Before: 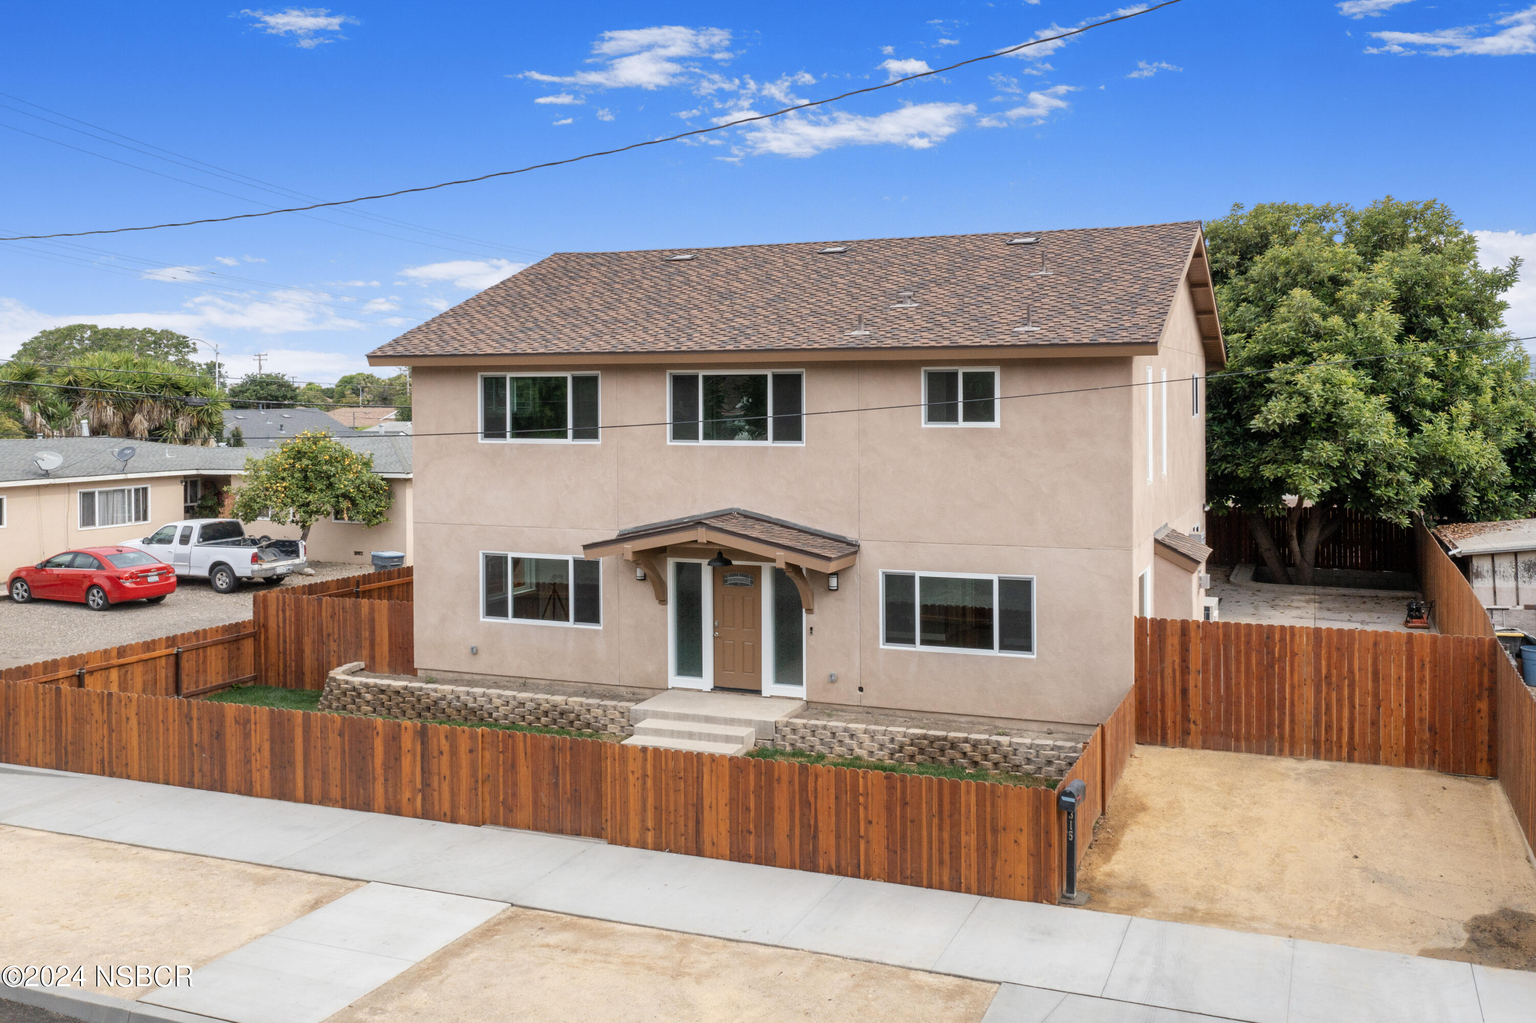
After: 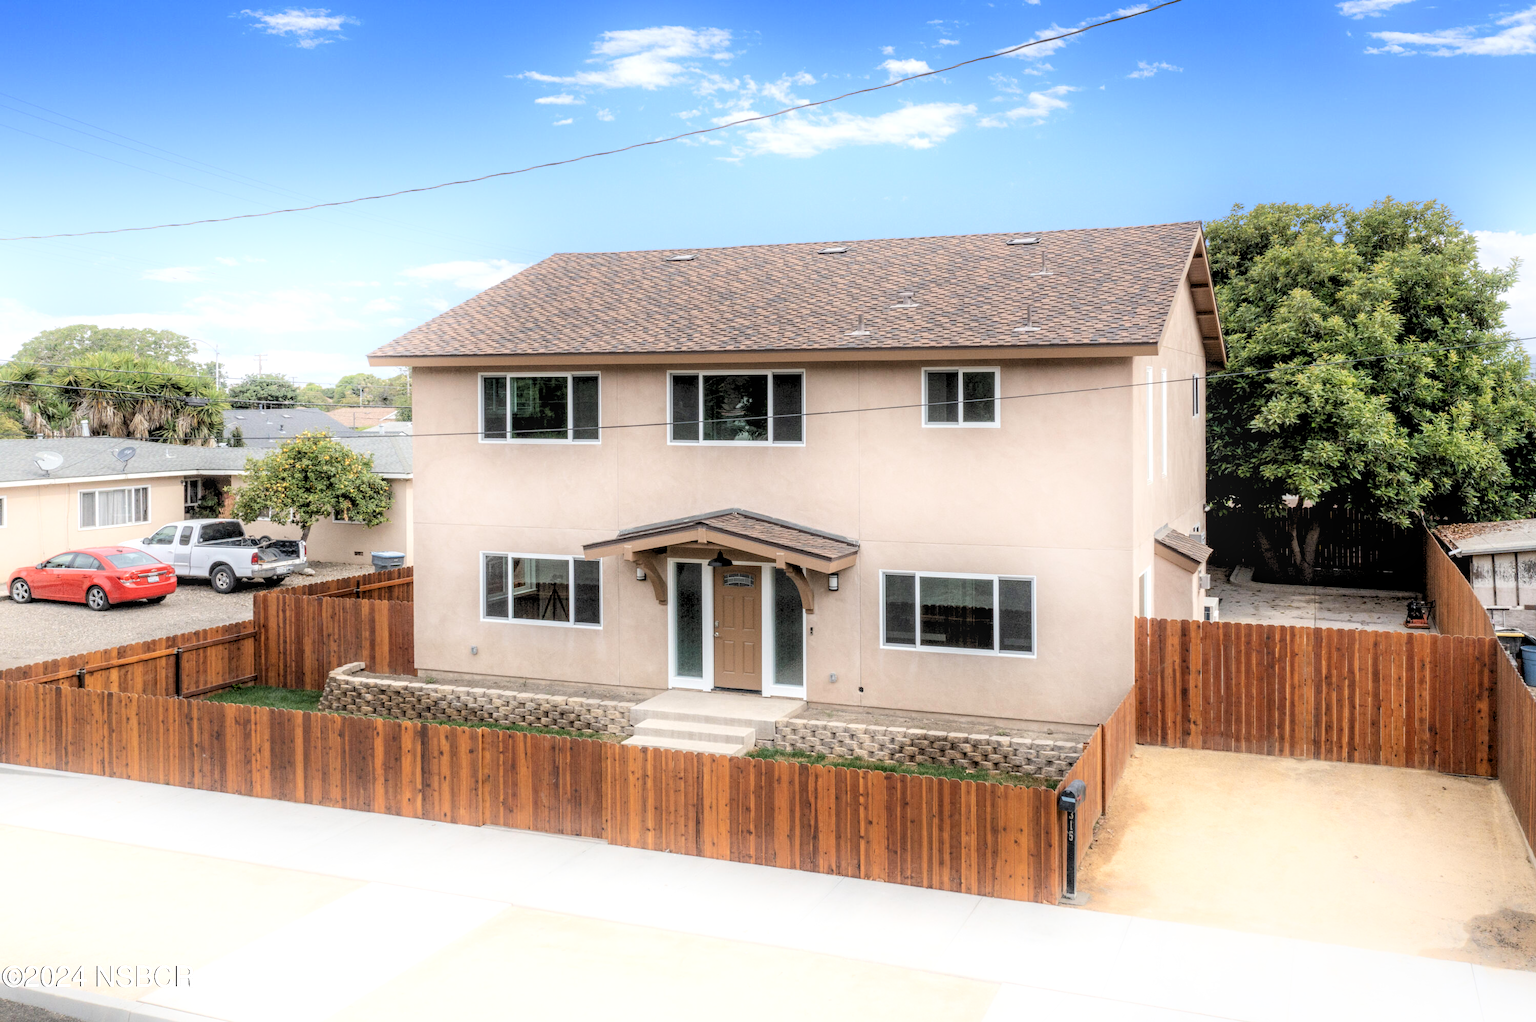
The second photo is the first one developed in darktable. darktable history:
local contrast: on, module defaults
rgb levels: levels [[0.013, 0.434, 0.89], [0, 0.5, 1], [0, 0.5, 1]]
shadows and highlights: shadows -21.3, highlights 100, soften with gaussian
